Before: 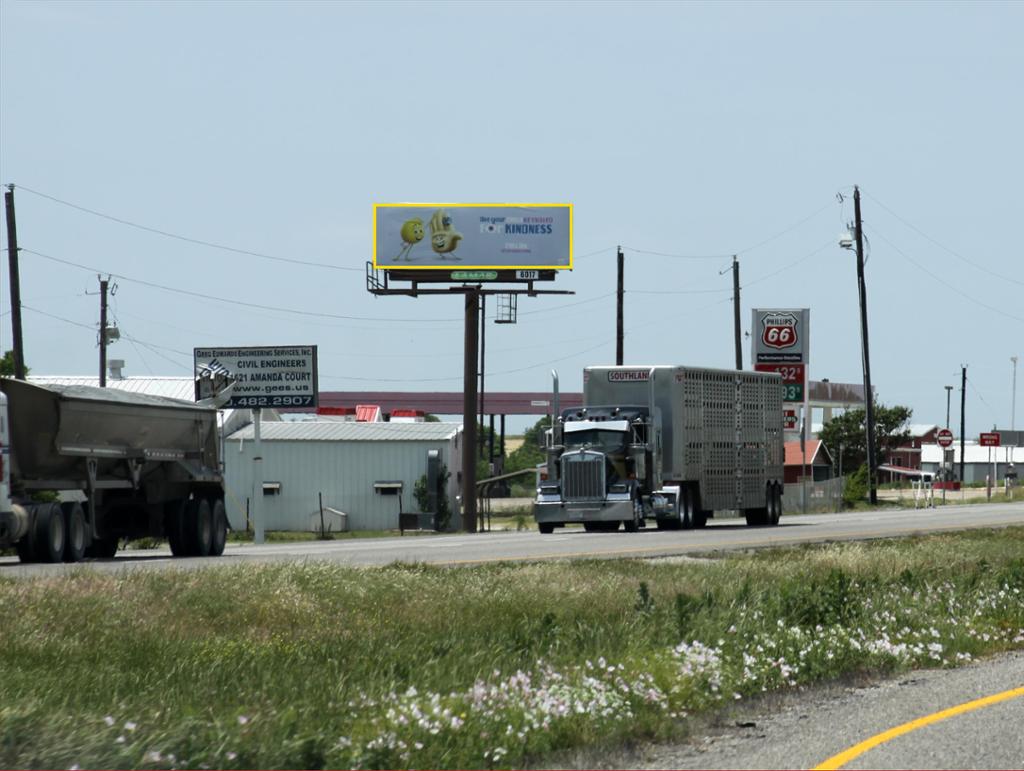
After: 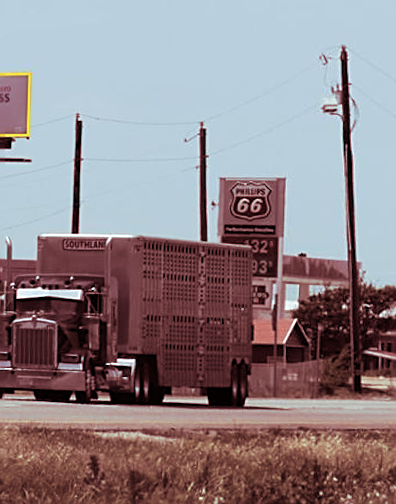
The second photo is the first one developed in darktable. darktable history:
rotate and perspective: rotation 1.69°, lens shift (vertical) -0.023, lens shift (horizontal) -0.291, crop left 0.025, crop right 0.988, crop top 0.092, crop bottom 0.842
crop: left 45.721%, top 13.393%, right 14.118%, bottom 10.01%
sharpen: on, module defaults
split-toning: highlights › saturation 0, balance -61.83
